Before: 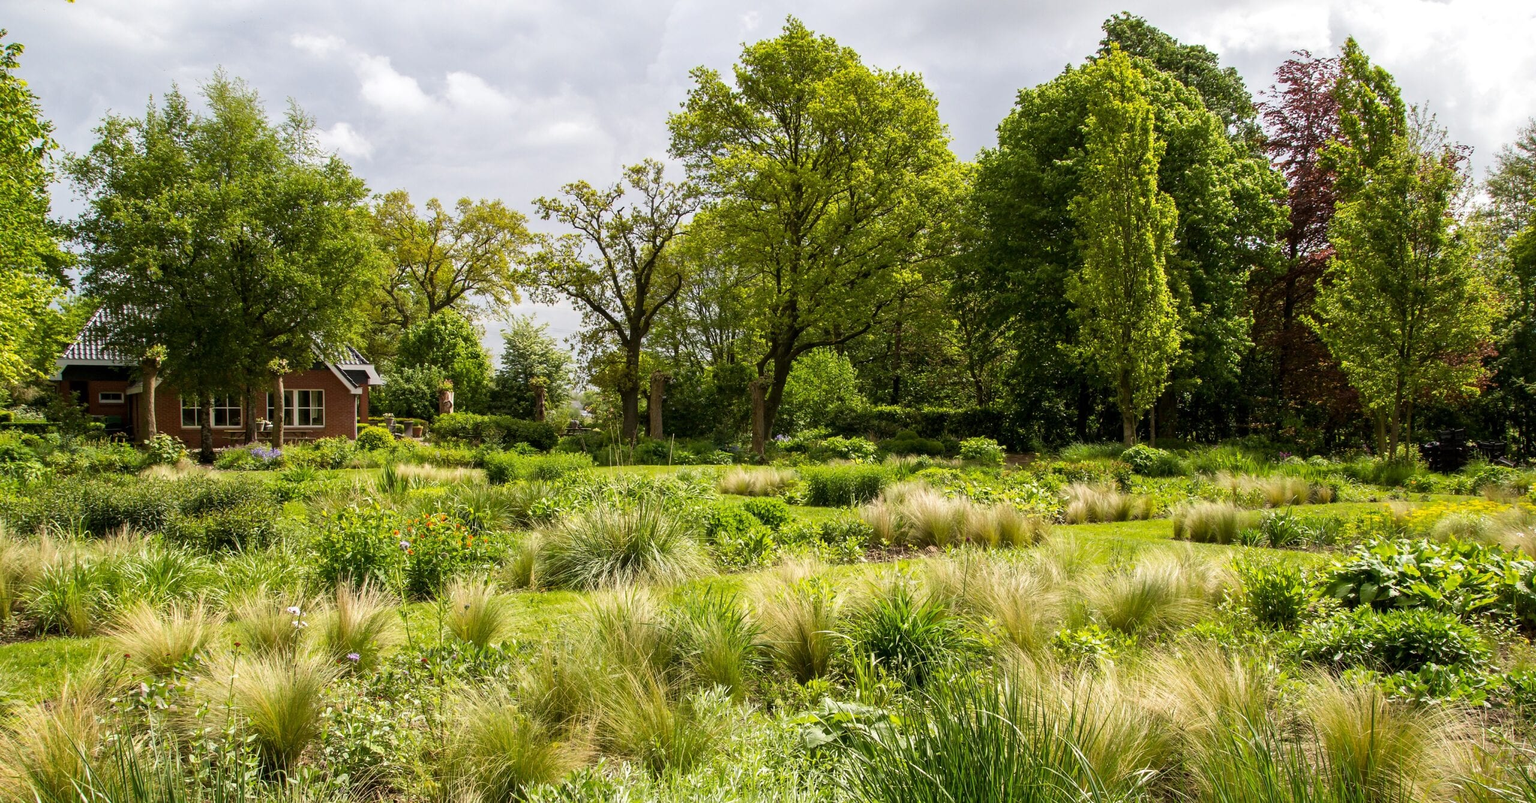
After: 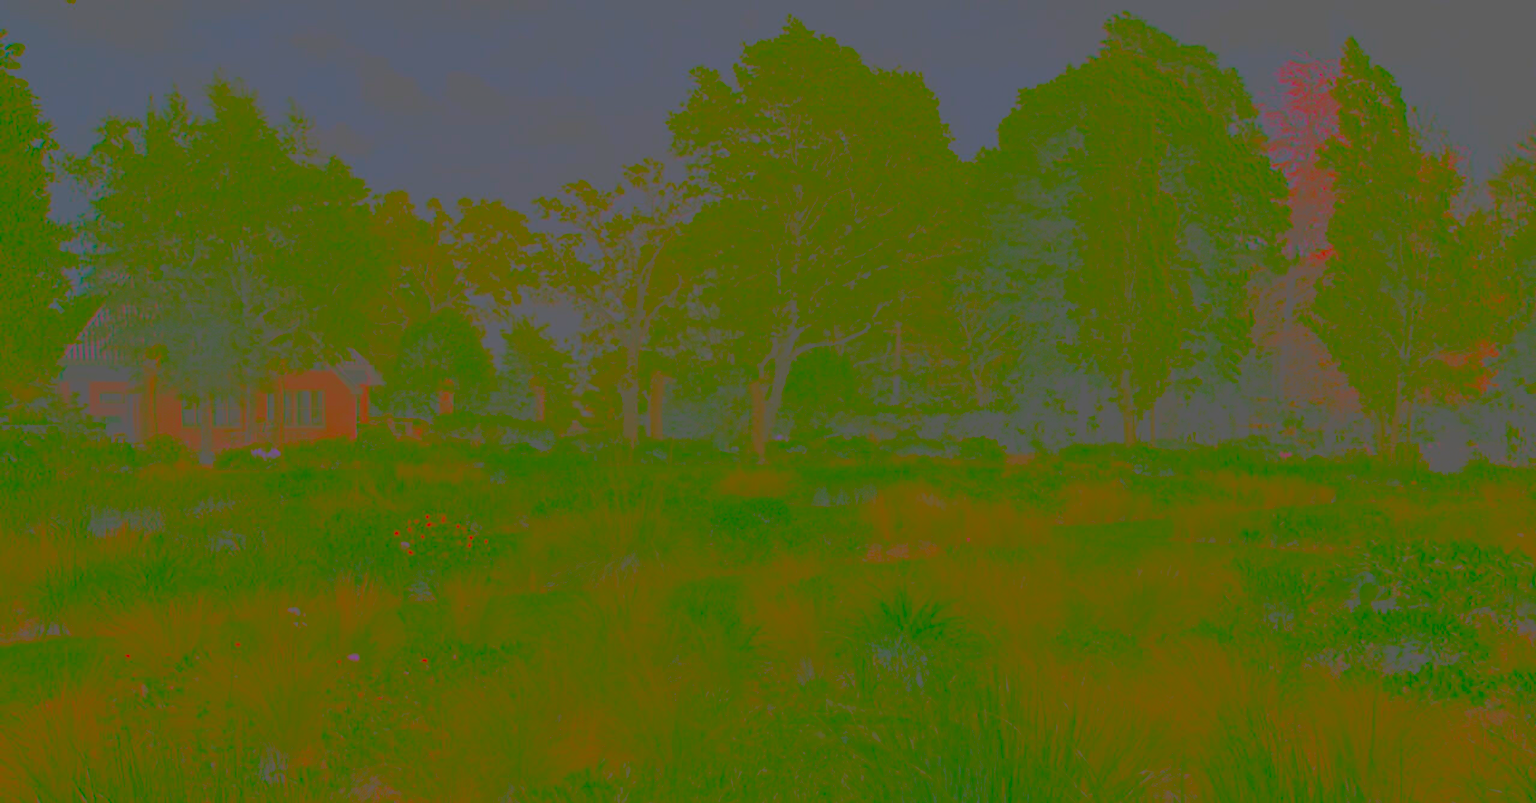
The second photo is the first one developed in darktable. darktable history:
contrast brightness saturation: contrast -0.979, brightness -0.173, saturation 0.75
